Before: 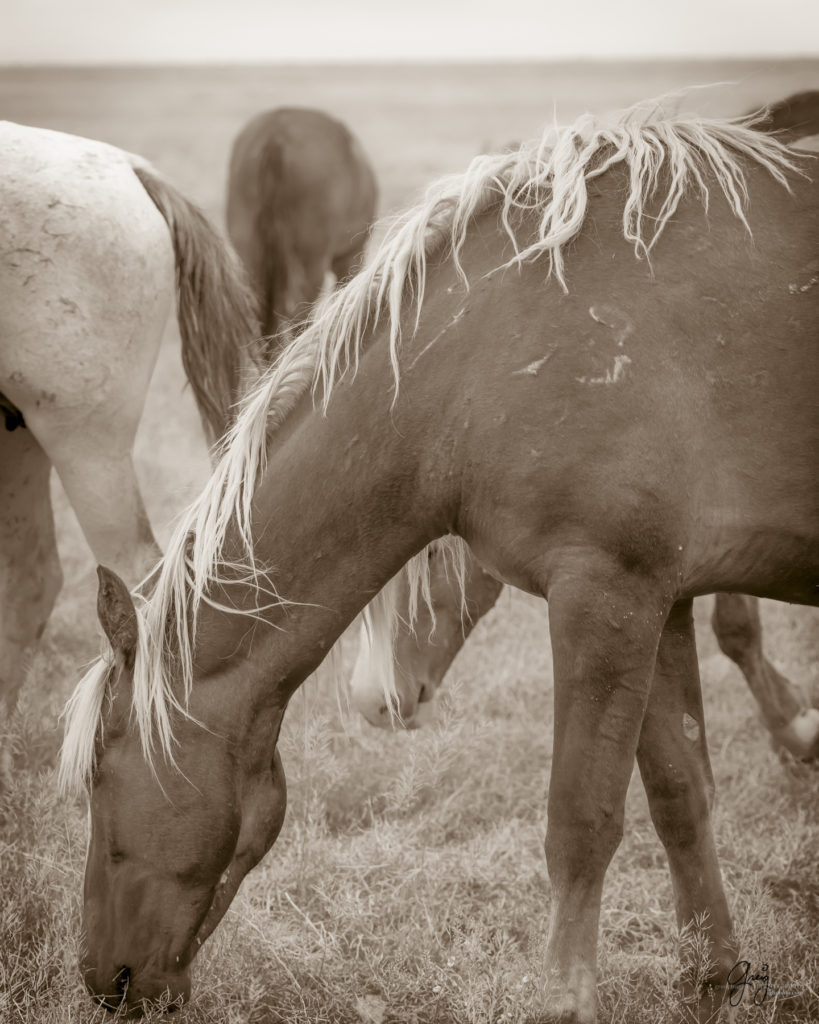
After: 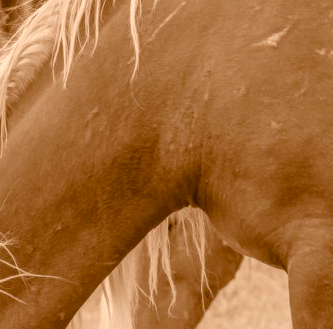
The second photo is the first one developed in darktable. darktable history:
color balance rgb: shadows lift › chroma 2.029%, shadows lift › hue 247.23°, power › luminance 9.812%, power › chroma 2.815%, power › hue 59.43°, perceptual saturation grading › global saturation 20%, perceptual saturation grading › highlights -25.855%, perceptual saturation grading › shadows 24.609%
color correction: highlights a* 11.35, highlights b* 12.29
crop: left 31.792%, top 32.056%, right 27.52%, bottom 35.732%
exposure: black level correction 0, exposure 0.499 EV, compensate exposure bias true, compensate highlight preservation false
